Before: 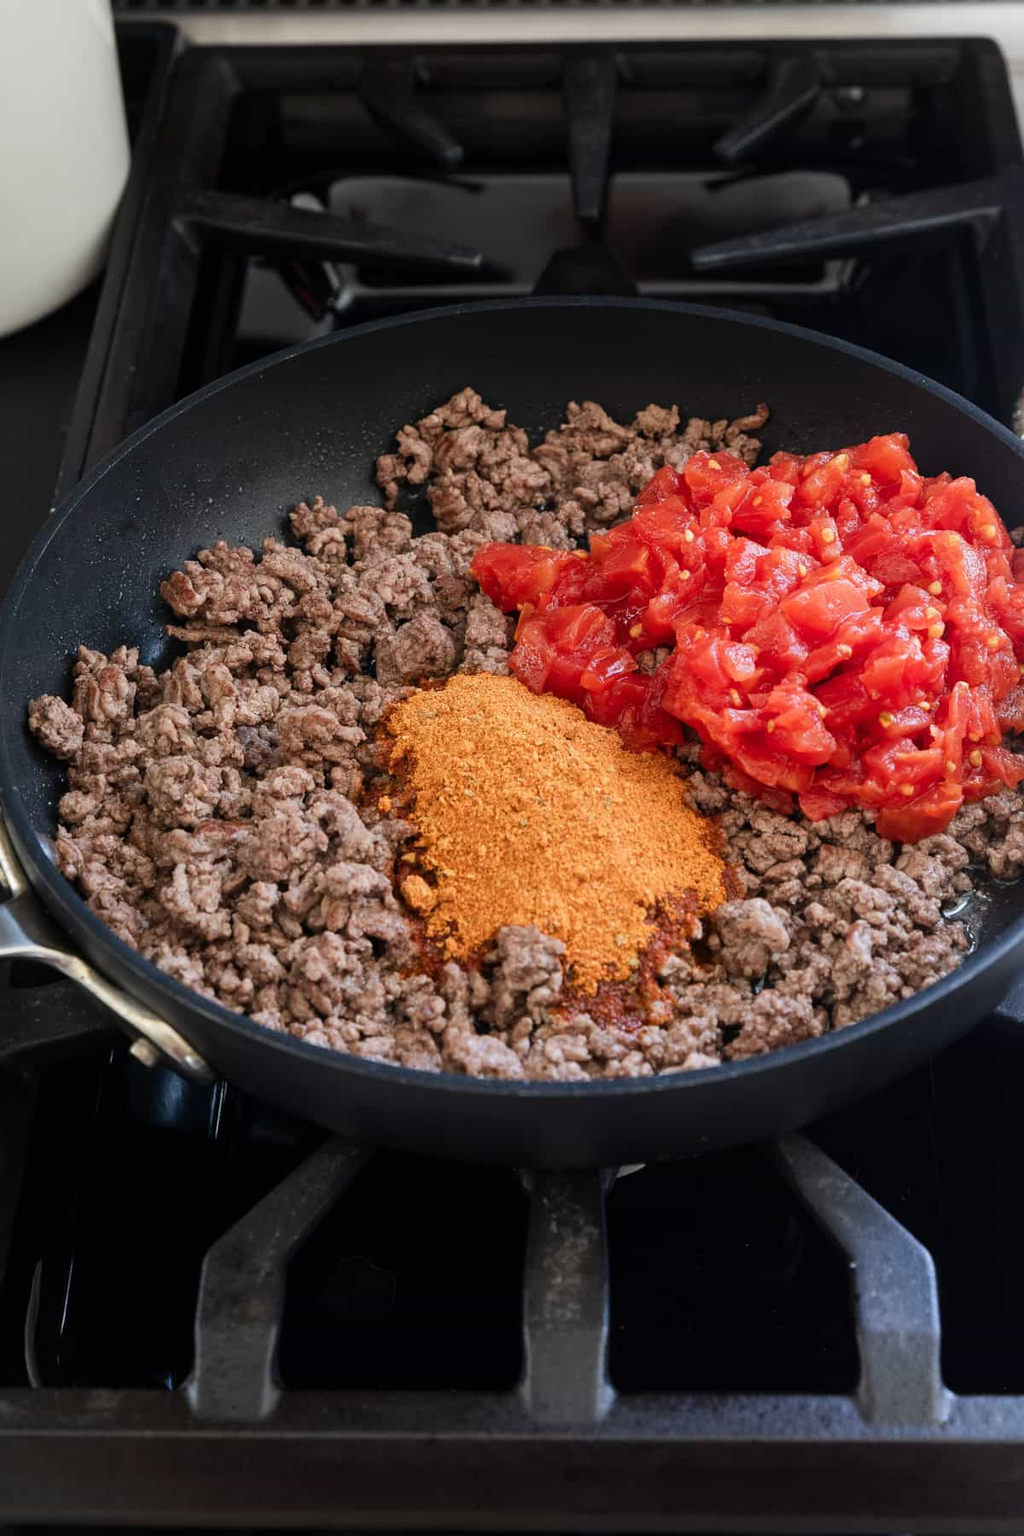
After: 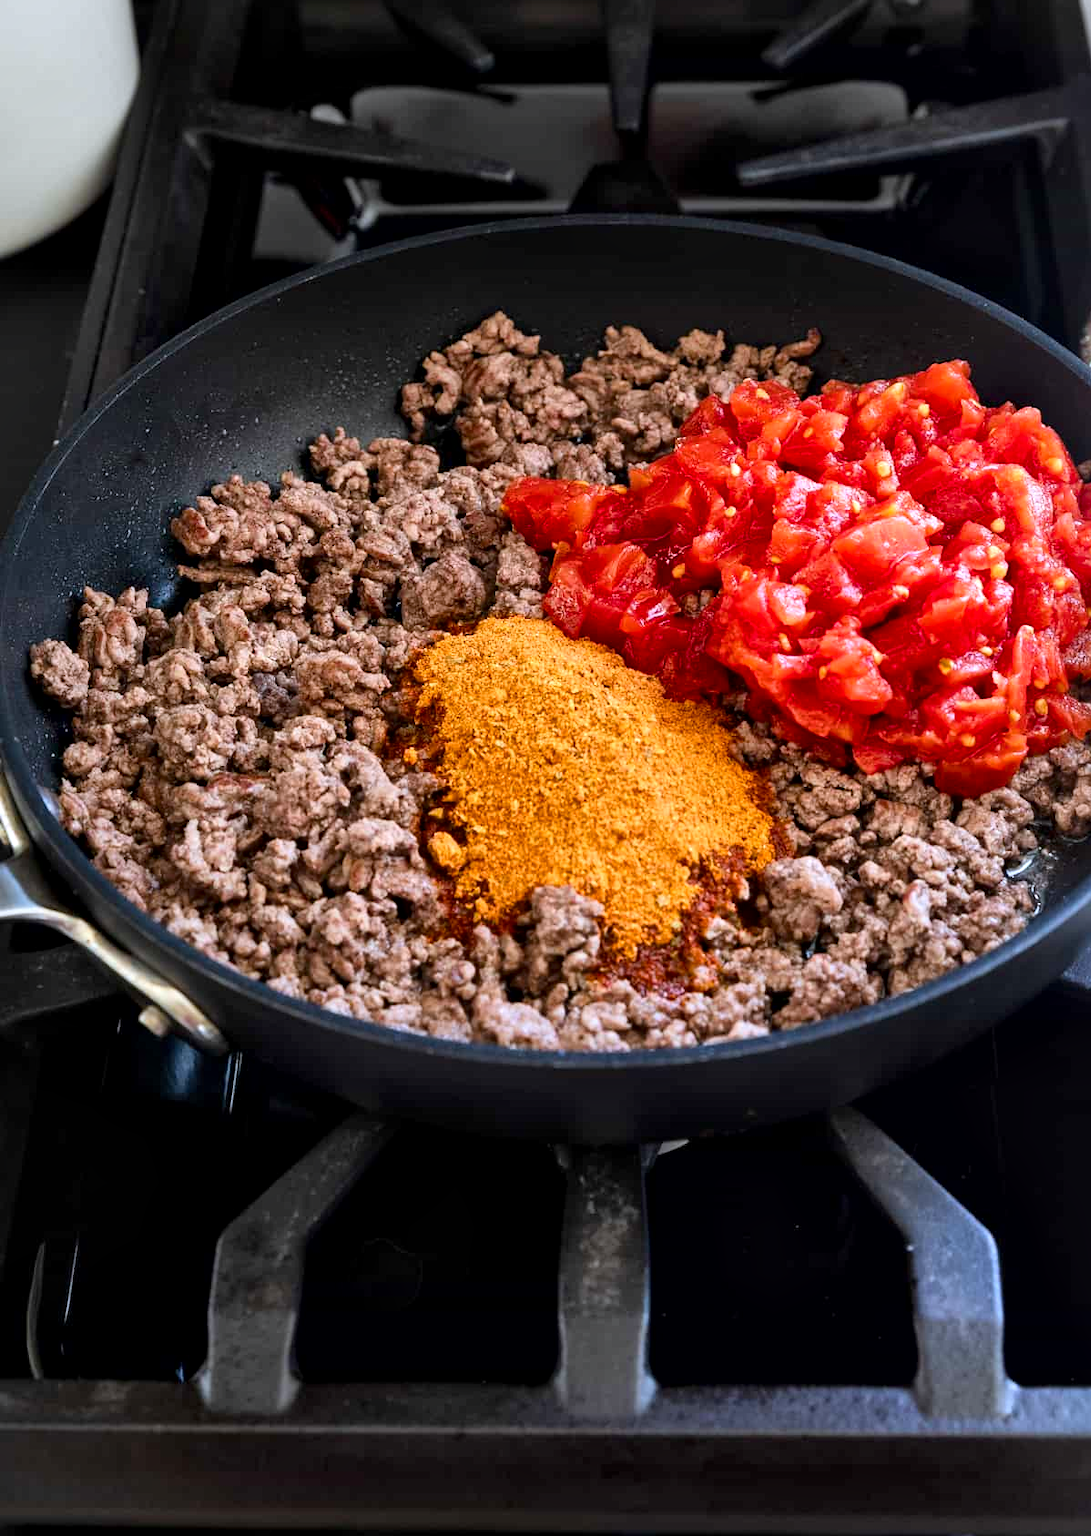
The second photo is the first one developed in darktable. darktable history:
color balance rgb: power › hue 63.29°, highlights gain › luminance 16.566%, highlights gain › chroma 2.883%, highlights gain › hue 260.67°, perceptual saturation grading › global saturation 29.525%
local contrast: mode bilateral grid, contrast 51, coarseness 50, detail 150%, midtone range 0.2
crop and rotate: top 6.268%
